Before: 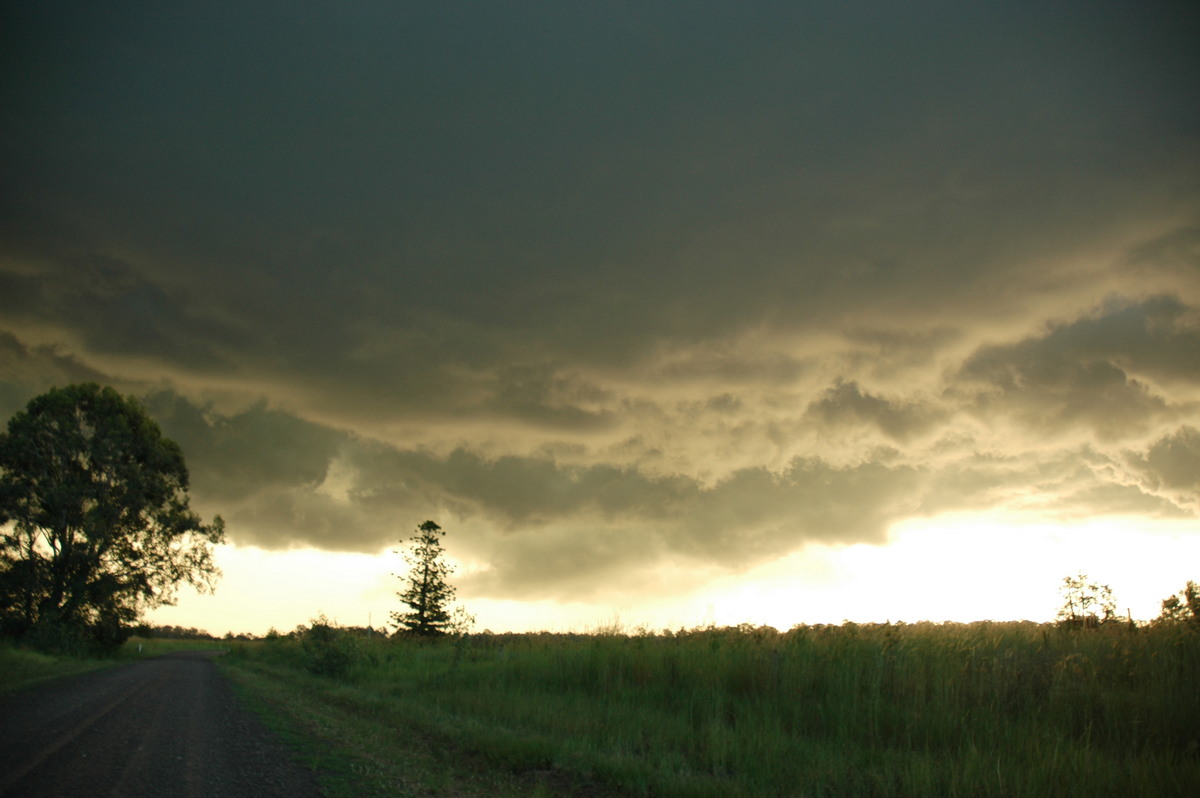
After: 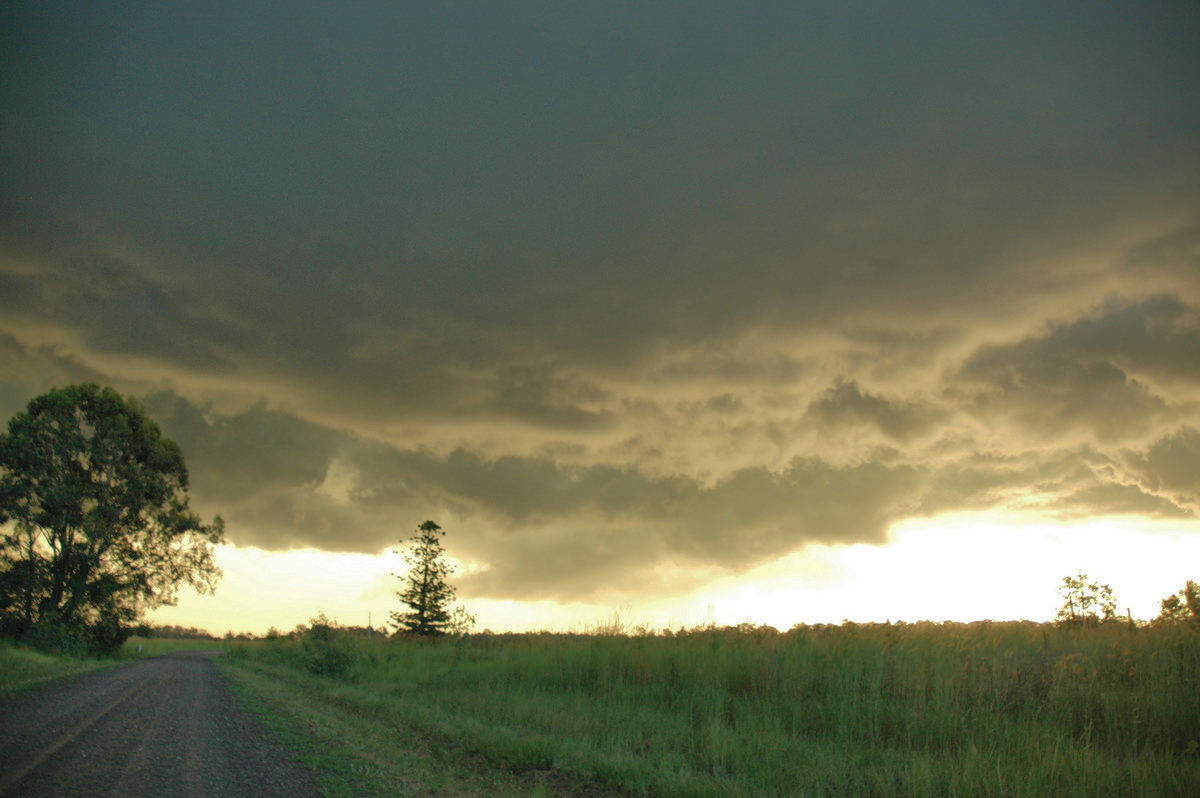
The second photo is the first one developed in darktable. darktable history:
shadows and highlights: shadows 60.61, highlights -59.95
